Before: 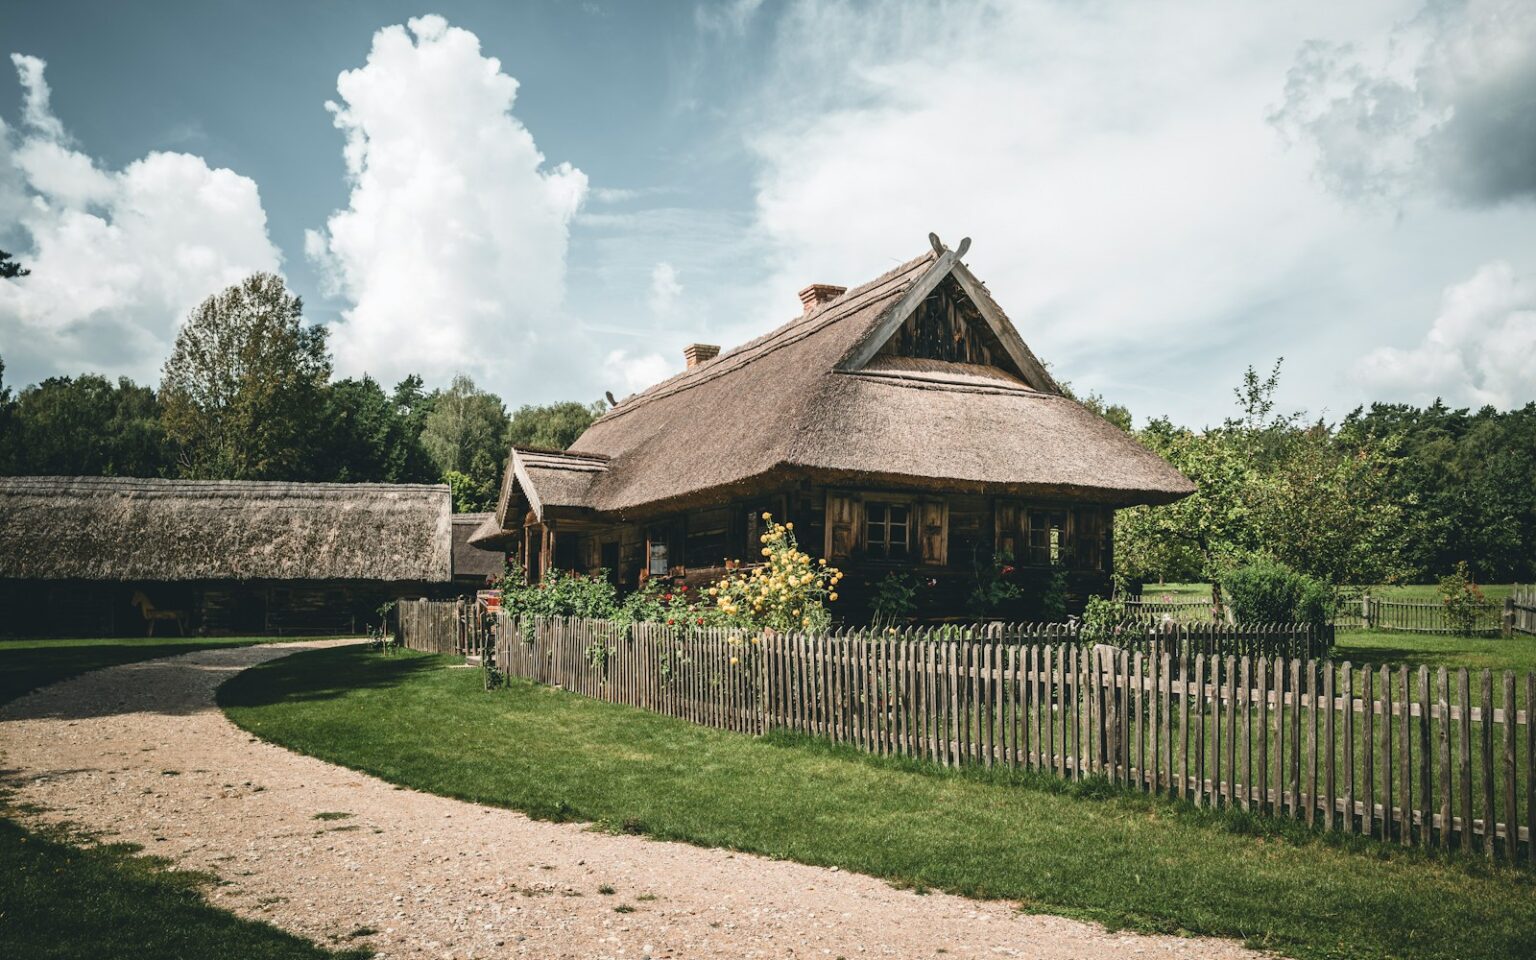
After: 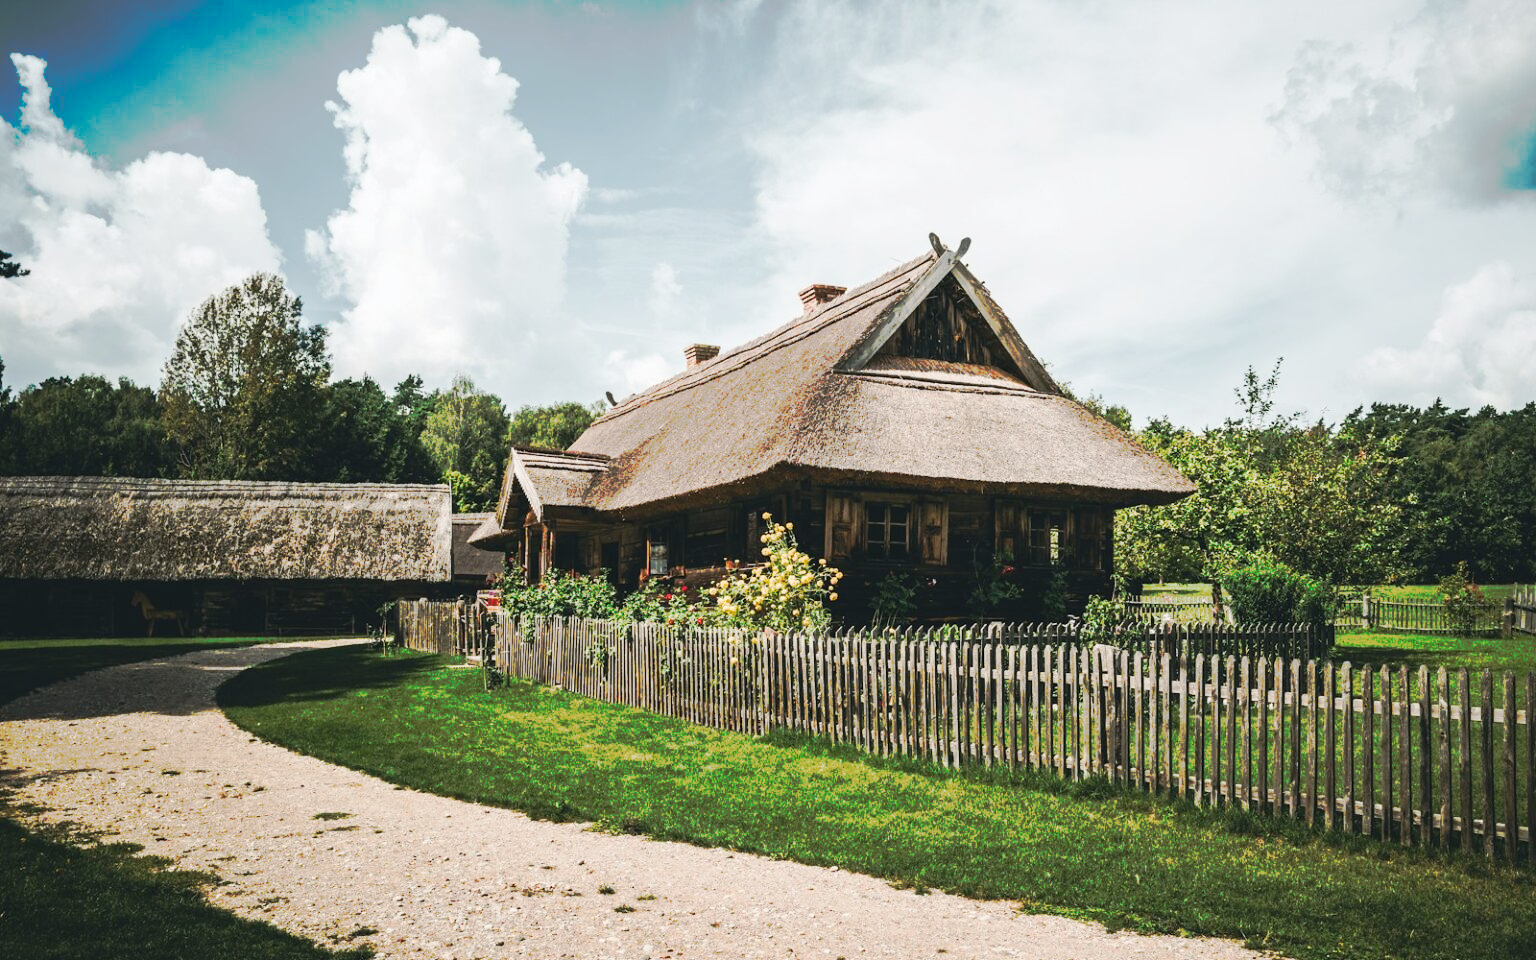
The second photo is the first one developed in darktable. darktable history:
white balance: emerald 1
tone curve: curves: ch0 [(0, 0) (0.003, 0.003) (0.011, 0.011) (0.025, 0.024) (0.044, 0.043) (0.069, 0.067) (0.1, 0.096) (0.136, 0.131) (0.177, 0.171) (0.224, 0.216) (0.277, 0.267) (0.335, 0.323) (0.399, 0.384) (0.468, 0.451) (0.543, 0.678) (0.623, 0.734) (0.709, 0.795) (0.801, 0.859) (0.898, 0.928) (1, 1)], preserve colors none
